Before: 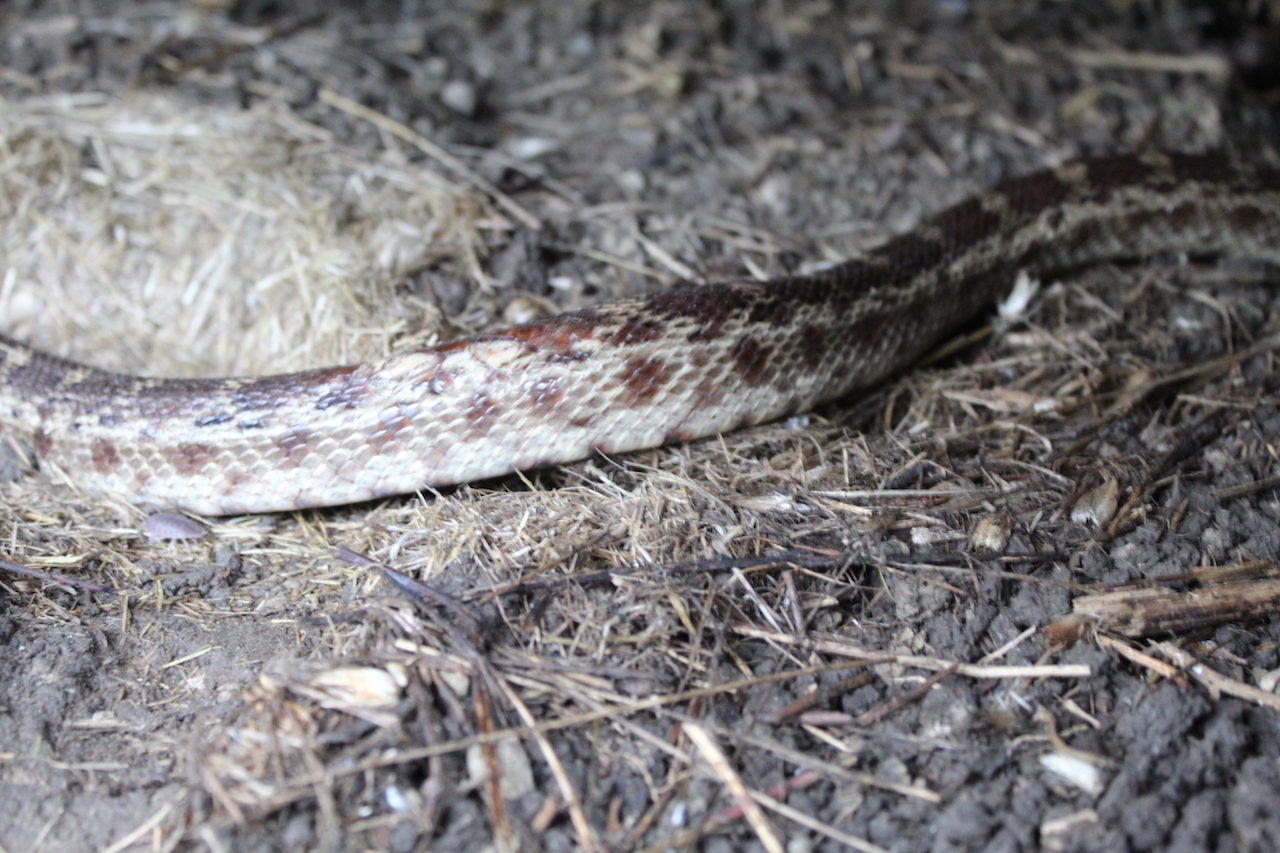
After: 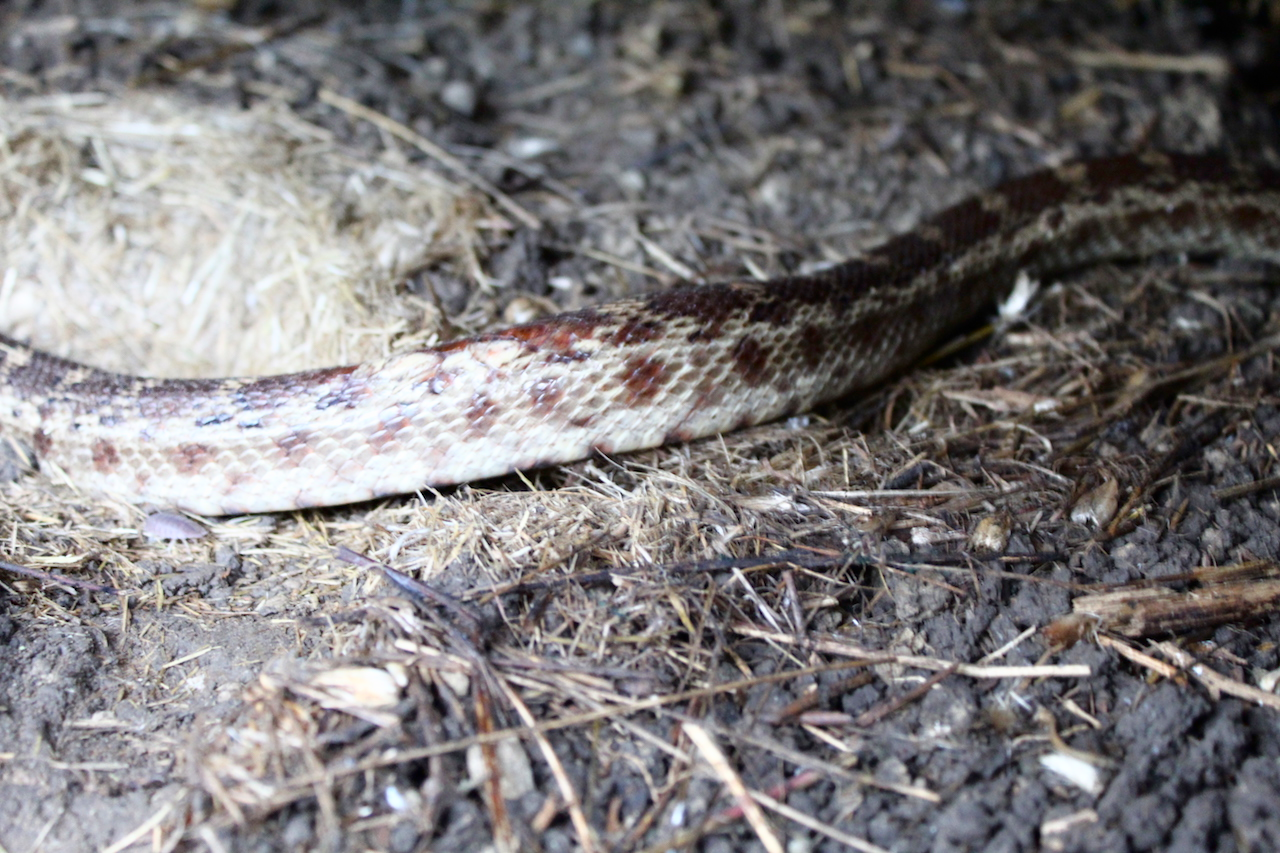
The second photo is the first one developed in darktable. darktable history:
color balance rgb: linear chroma grading › global chroma 8.12%, perceptual saturation grading › global saturation 9.07%, perceptual saturation grading › highlights -13.84%, perceptual saturation grading › mid-tones 14.88%, perceptual saturation grading › shadows 22.8%, perceptual brilliance grading › highlights 2.61%, global vibrance 12.07%
rgb curve: mode RGB, independent channels
shadows and highlights: shadows -62.32, white point adjustment -5.22, highlights 61.59
